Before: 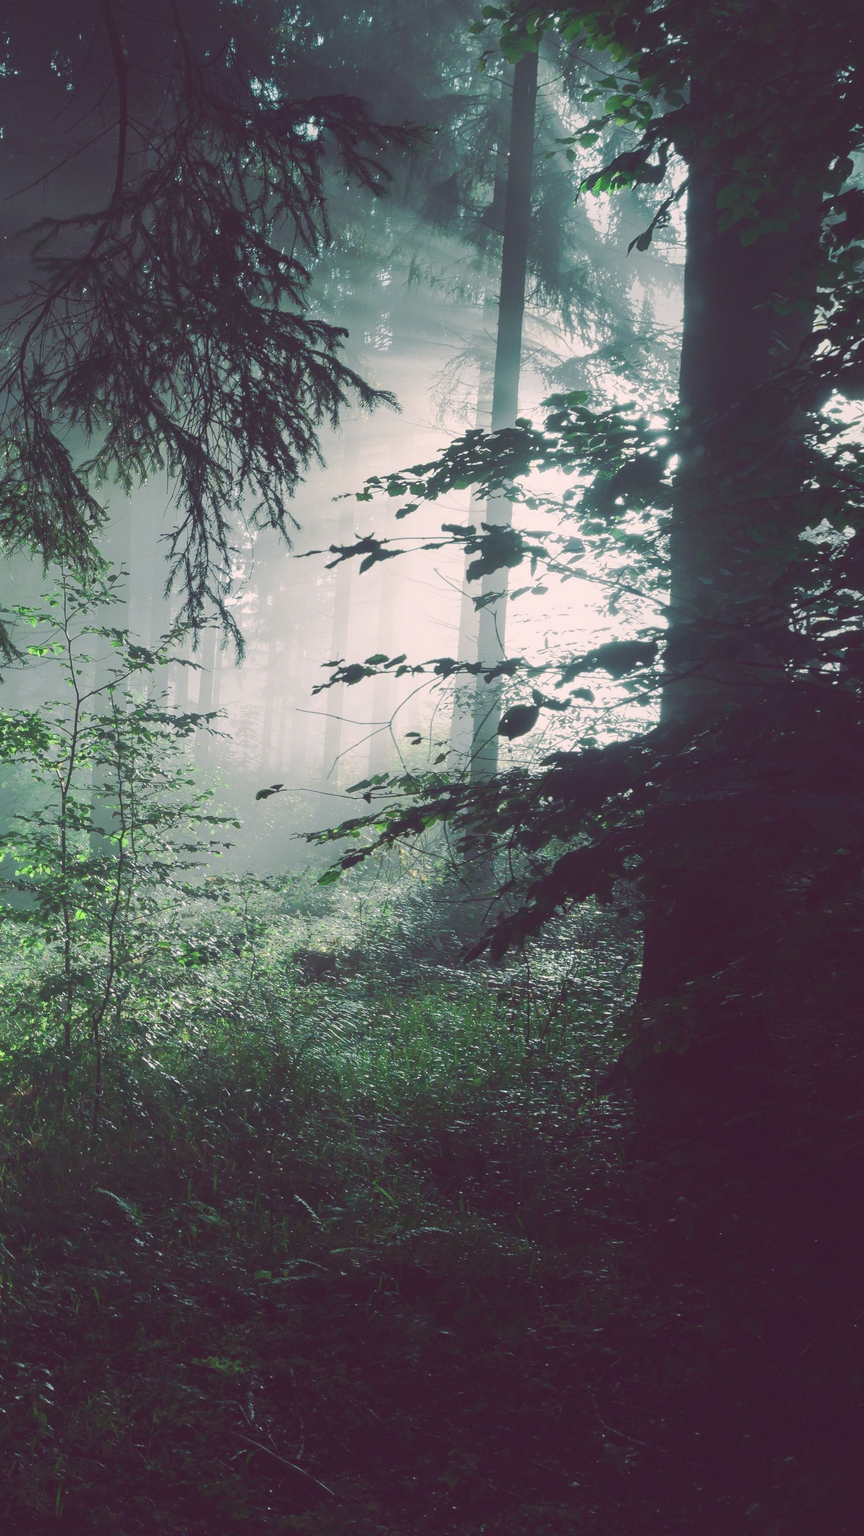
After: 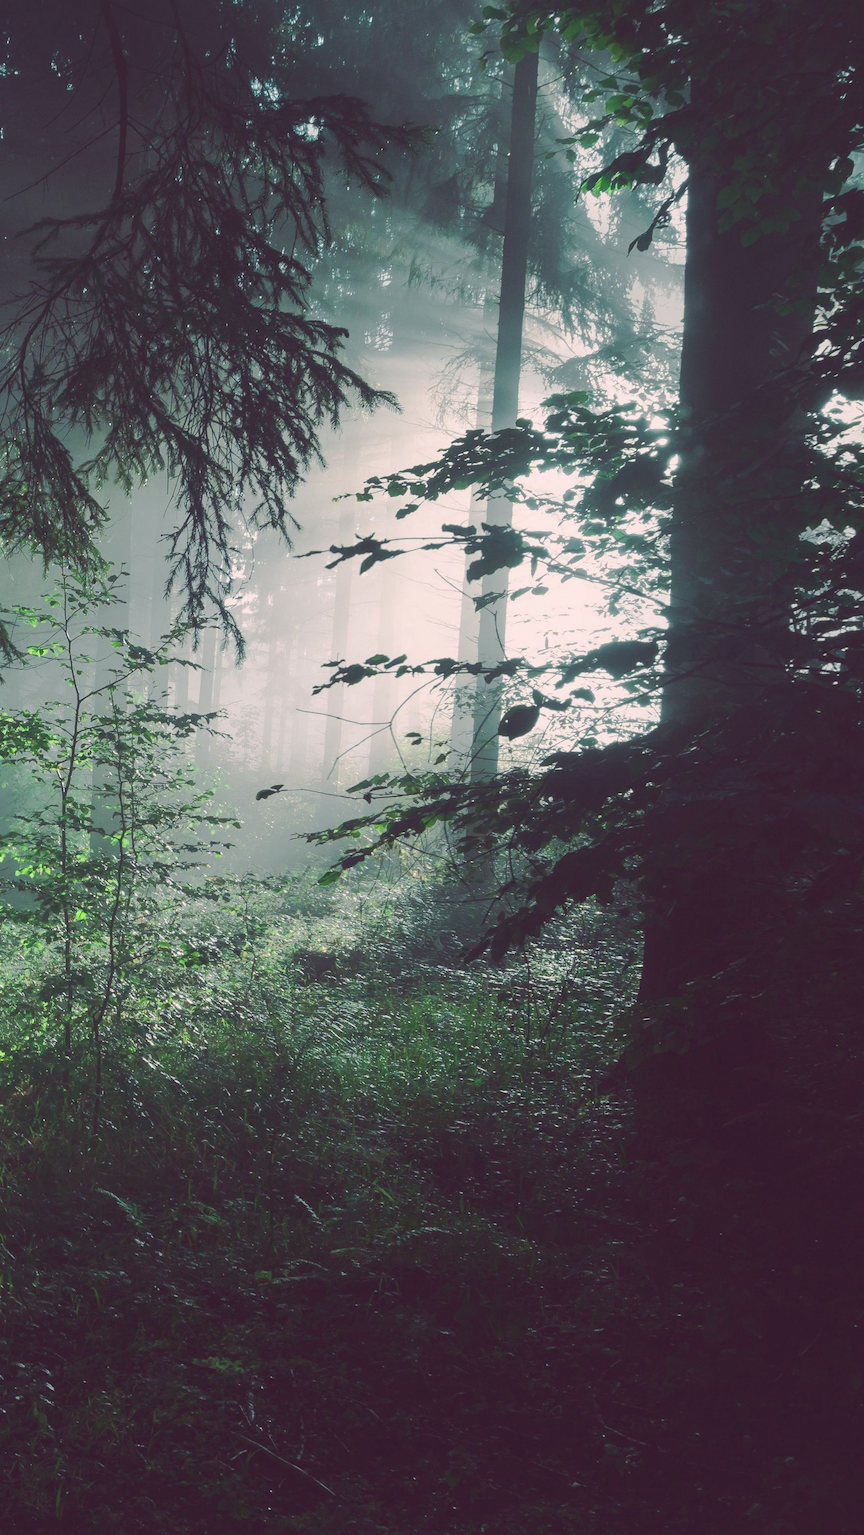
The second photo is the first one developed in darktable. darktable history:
base curve: curves: ch0 [(0, 0) (0.303, 0.277) (1, 1)], preserve colors none
